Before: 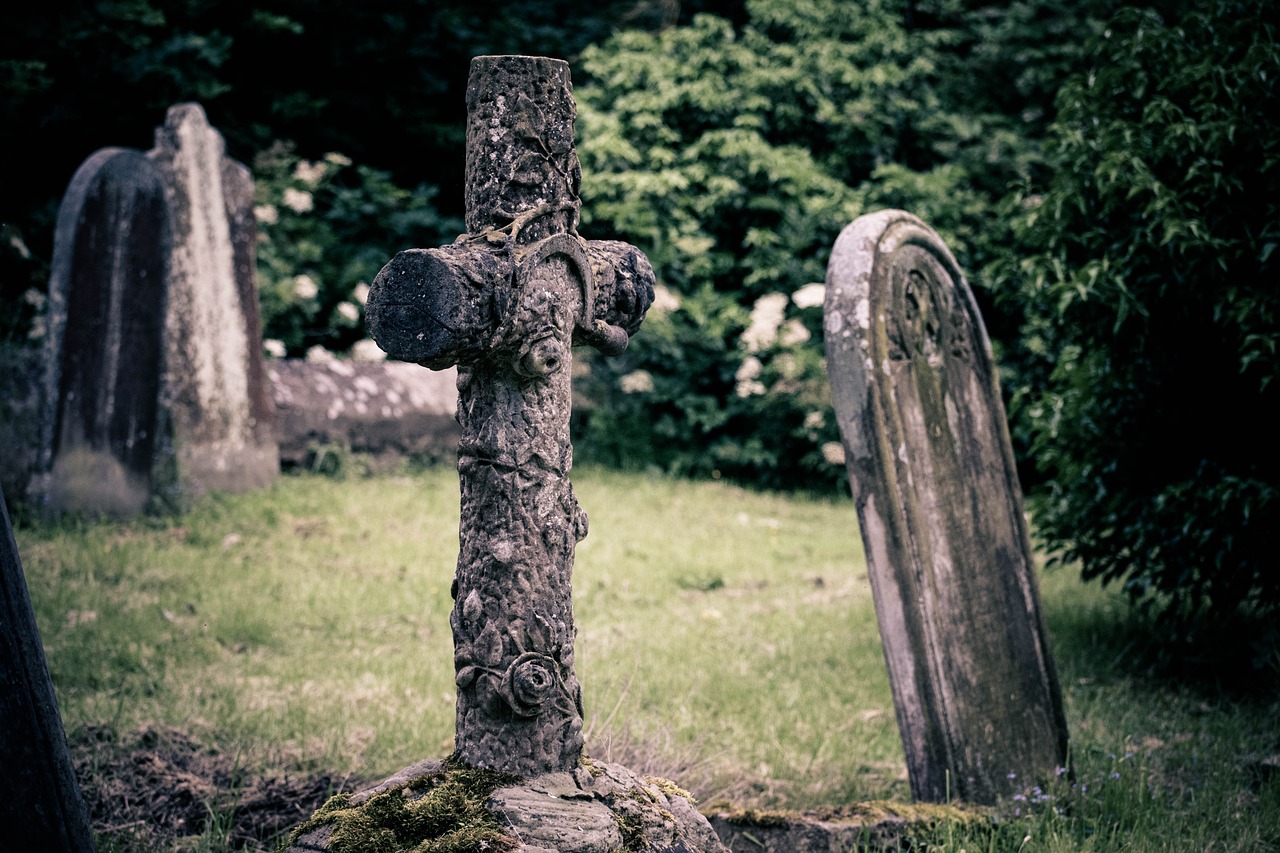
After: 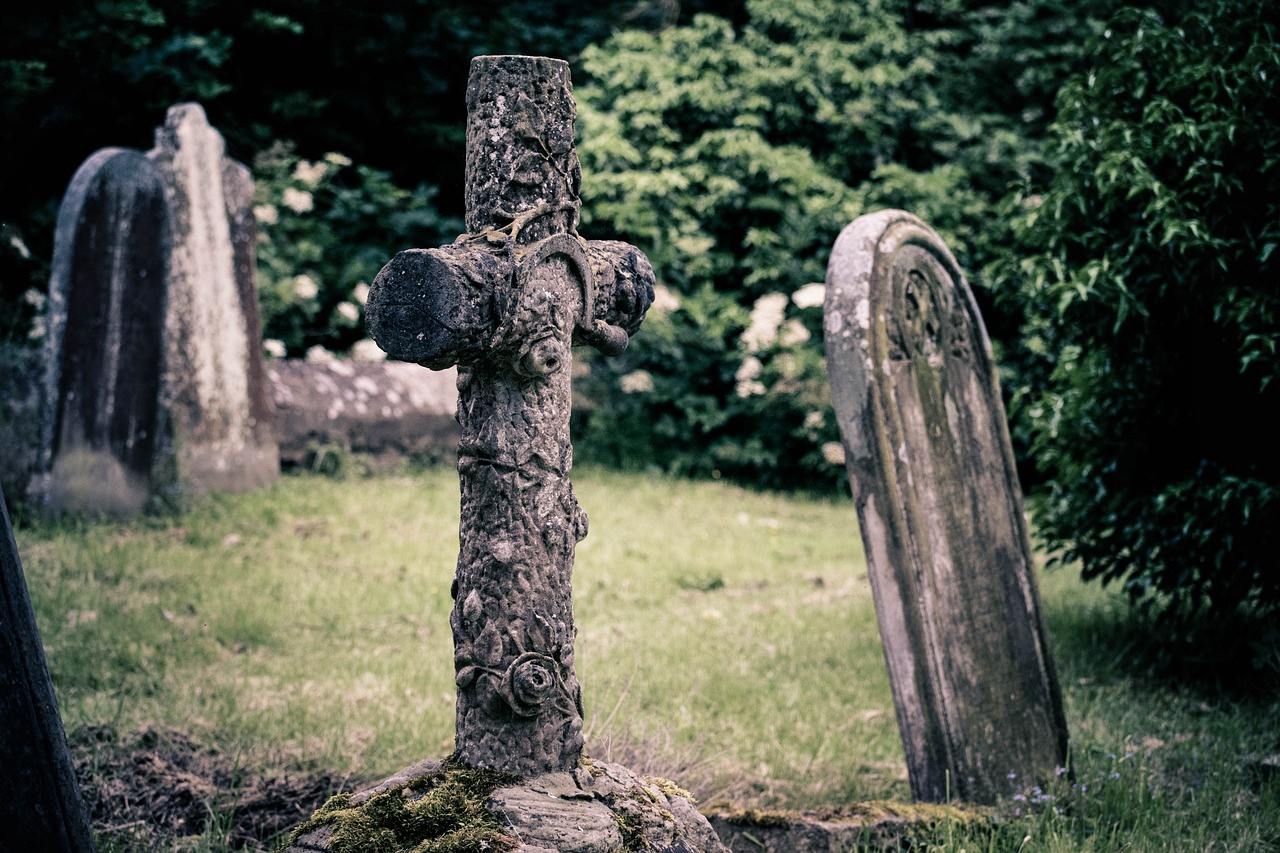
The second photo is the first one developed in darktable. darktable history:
shadows and highlights: radius 118.32, shadows 41.65, highlights -61.79, soften with gaussian
